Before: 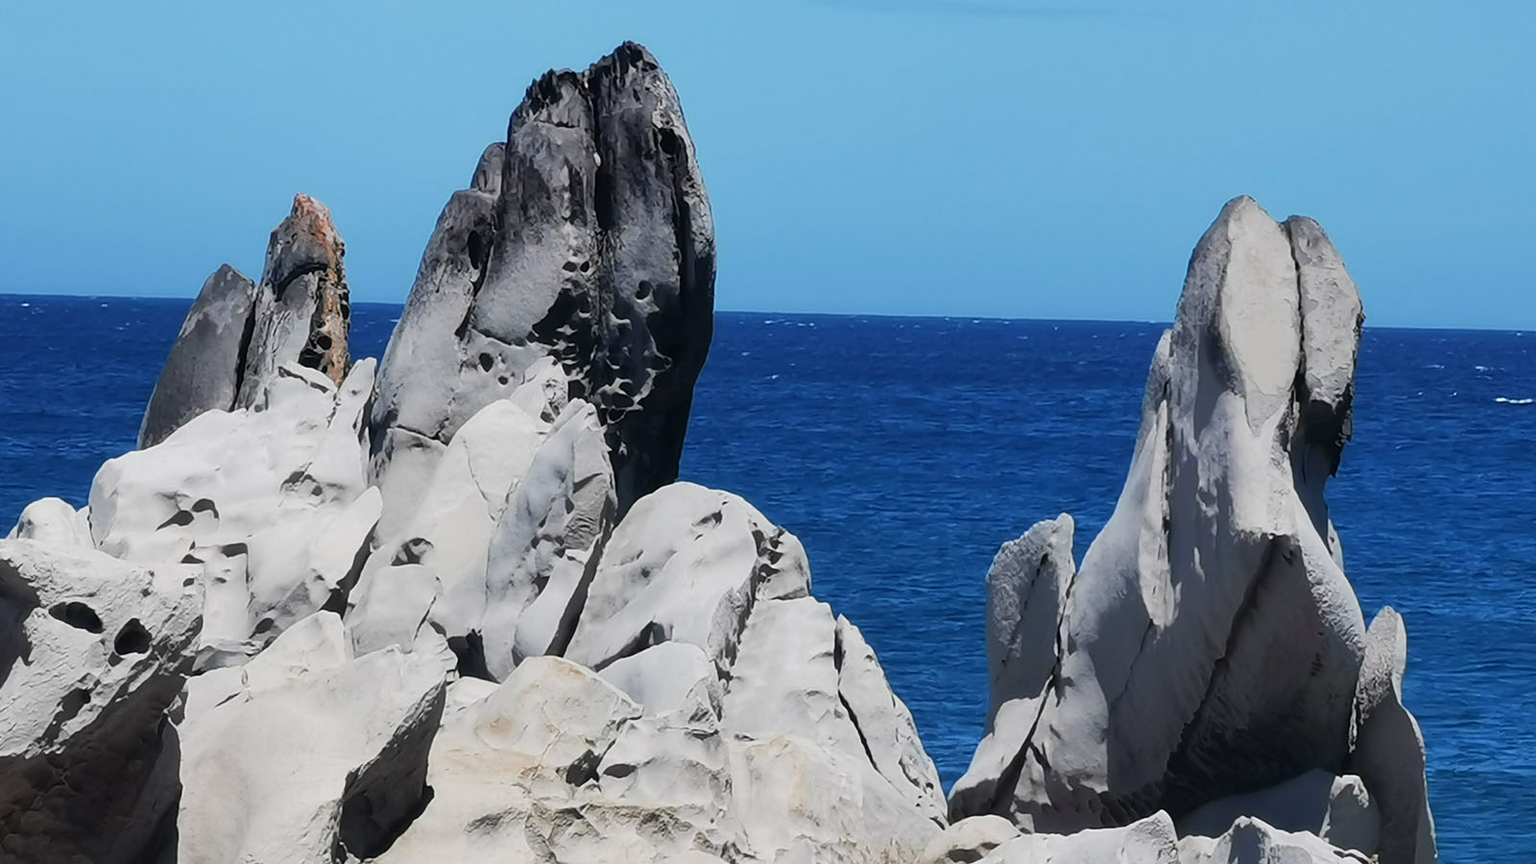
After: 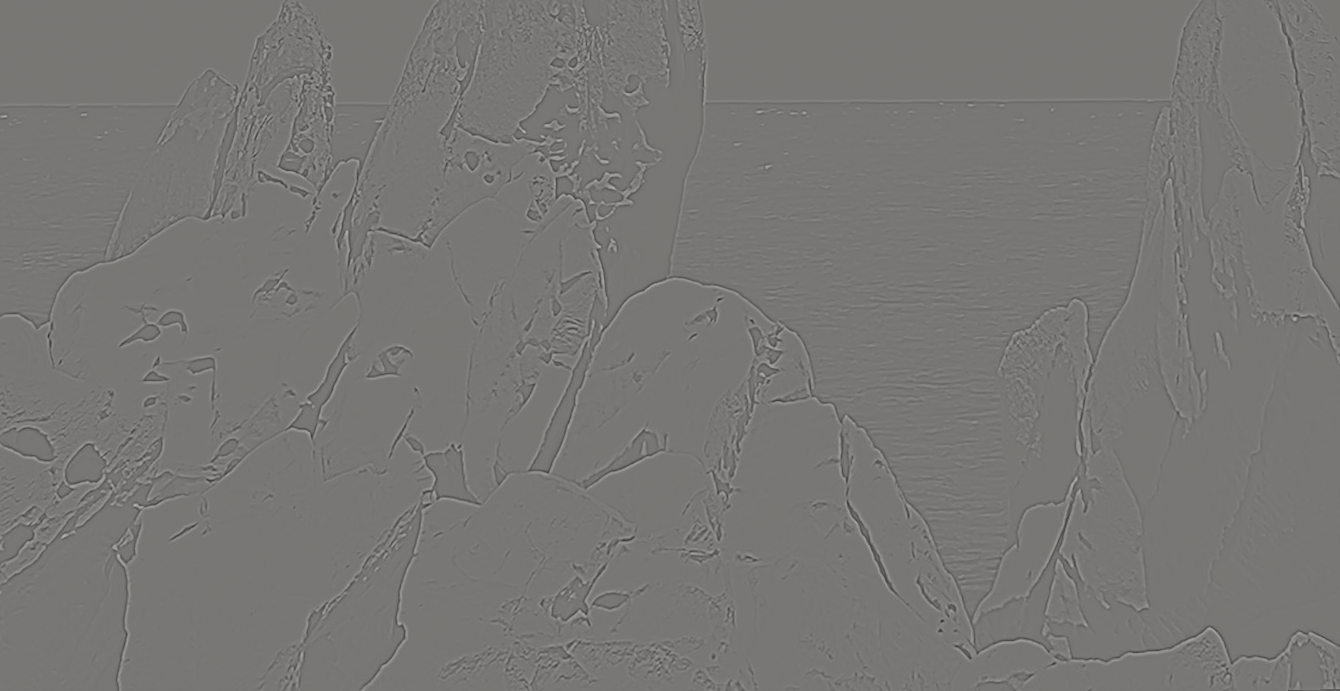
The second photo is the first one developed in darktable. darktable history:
rotate and perspective: rotation -1.68°, lens shift (vertical) -0.146, crop left 0.049, crop right 0.912, crop top 0.032, crop bottom 0.96
highpass: sharpness 5.84%, contrast boost 8.44%
color correction: highlights b* 3
local contrast: highlights 100%, shadows 100%, detail 120%, midtone range 0.2
sharpen: on, module defaults
crop: top 20.916%, right 9.437%, bottom 0.316%
